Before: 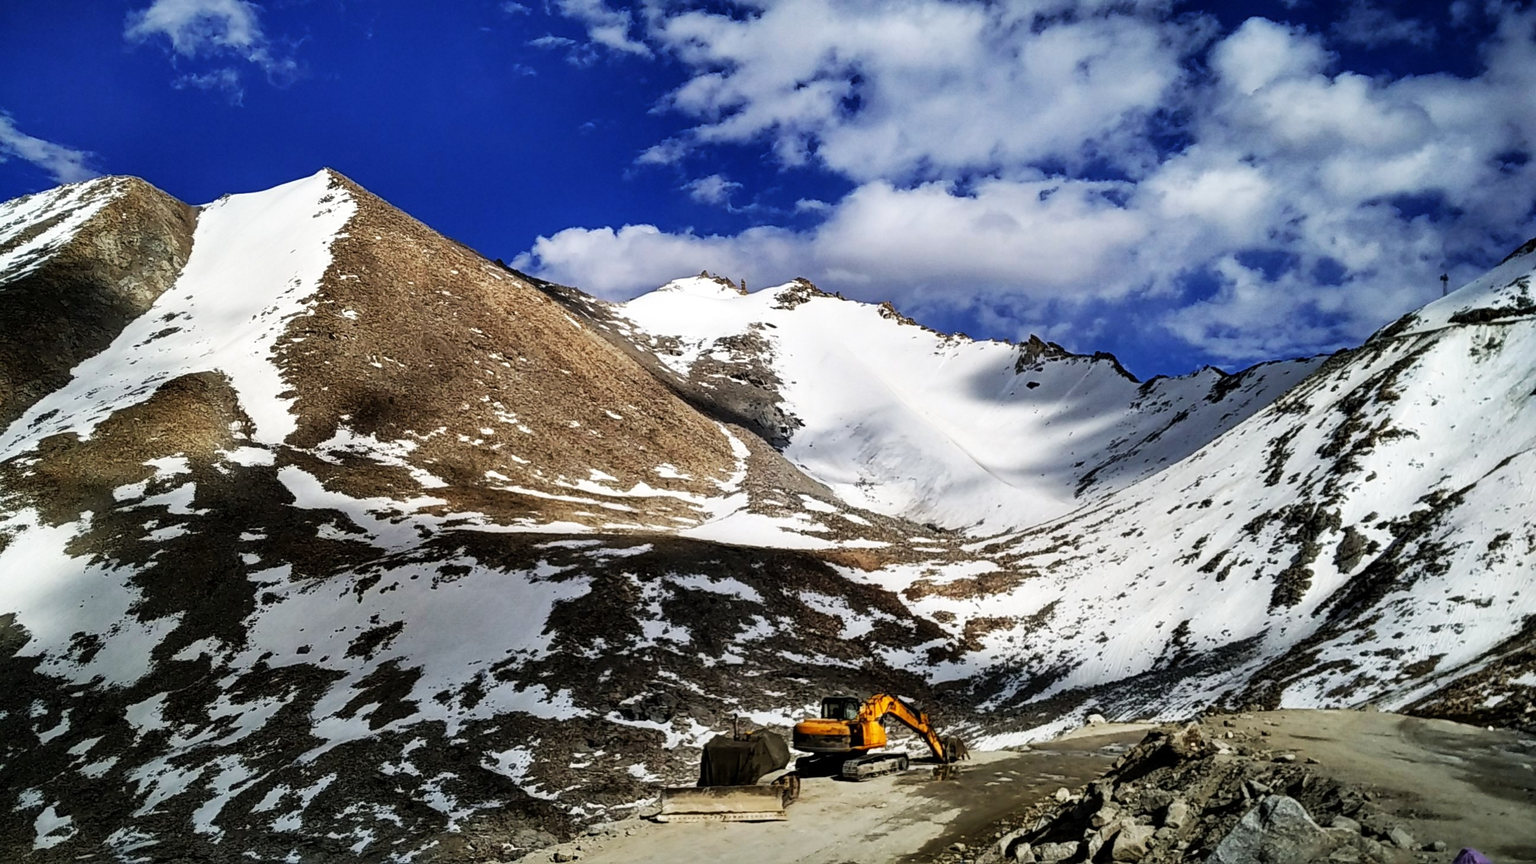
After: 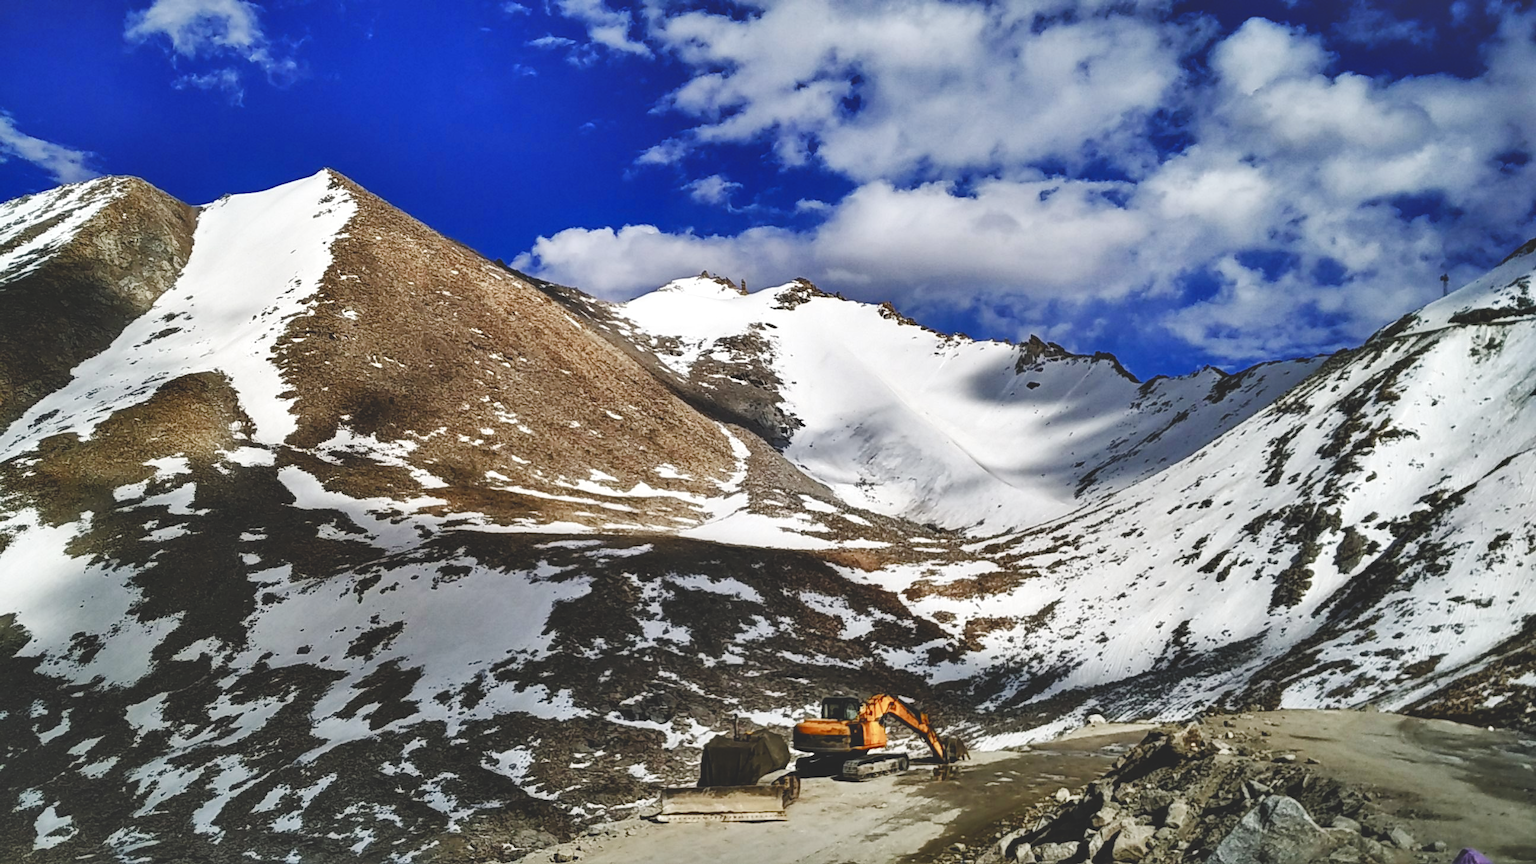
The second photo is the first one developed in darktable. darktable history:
color balance rgb: global offset › luminance 1.998%, perceptual saturation grading › global saturation 20%, perceptual saturation grading › highlights -50.217%, perceptual saturation grading › shadows 30.319%
shadows and highlights: low approximation 0.01, soften with gaussian
